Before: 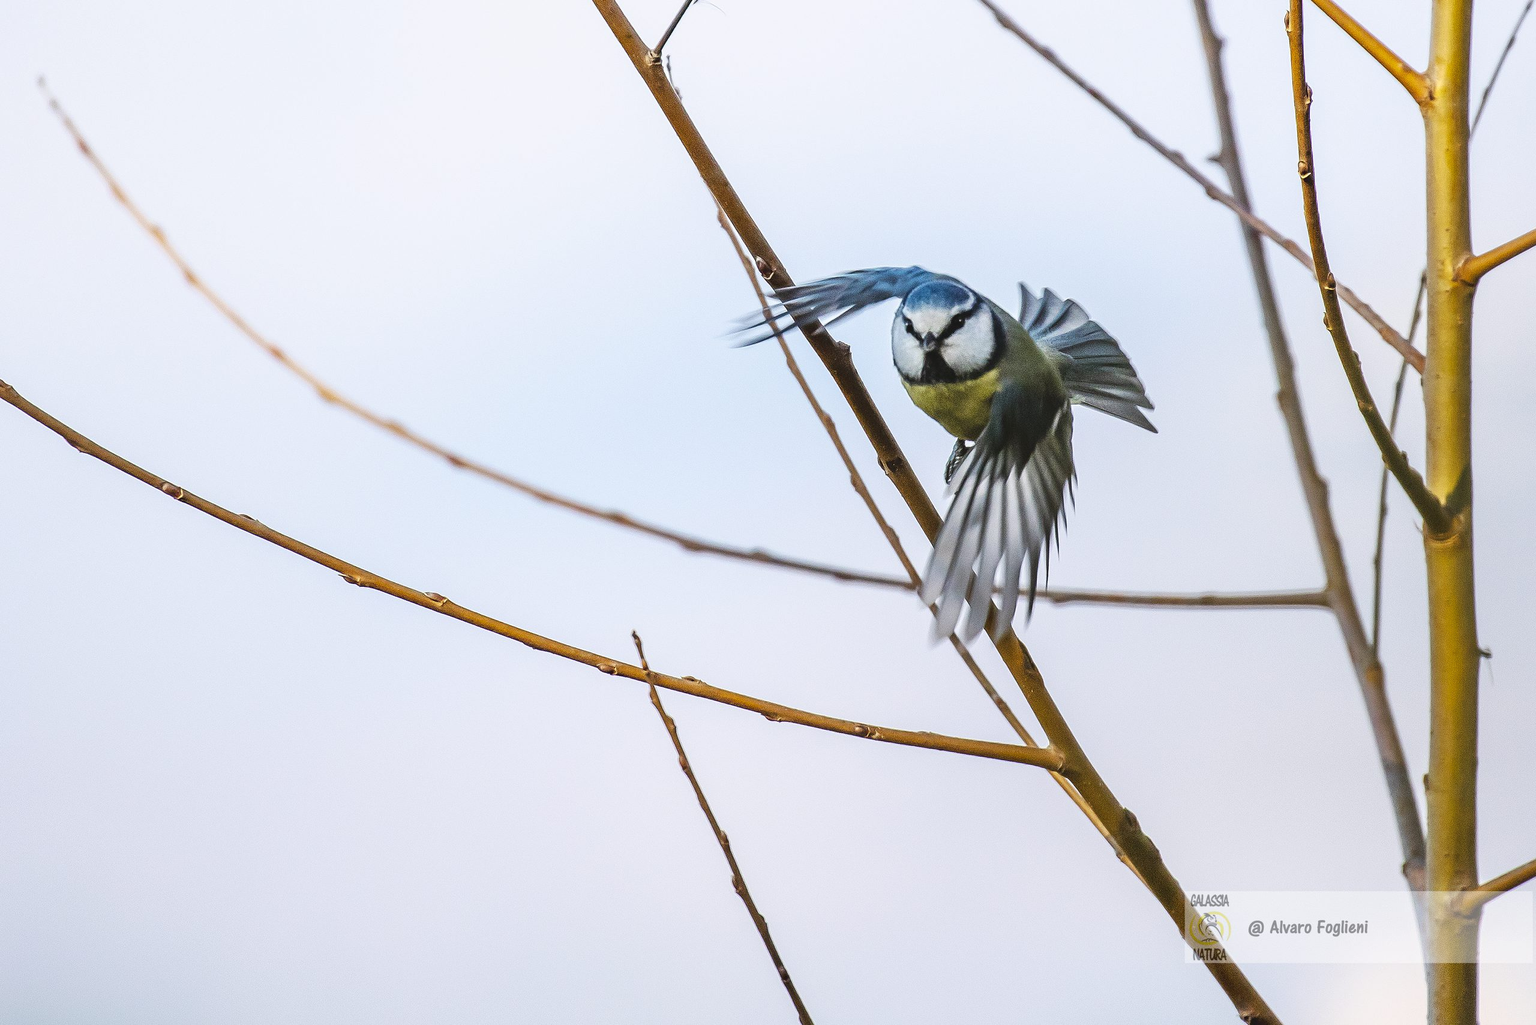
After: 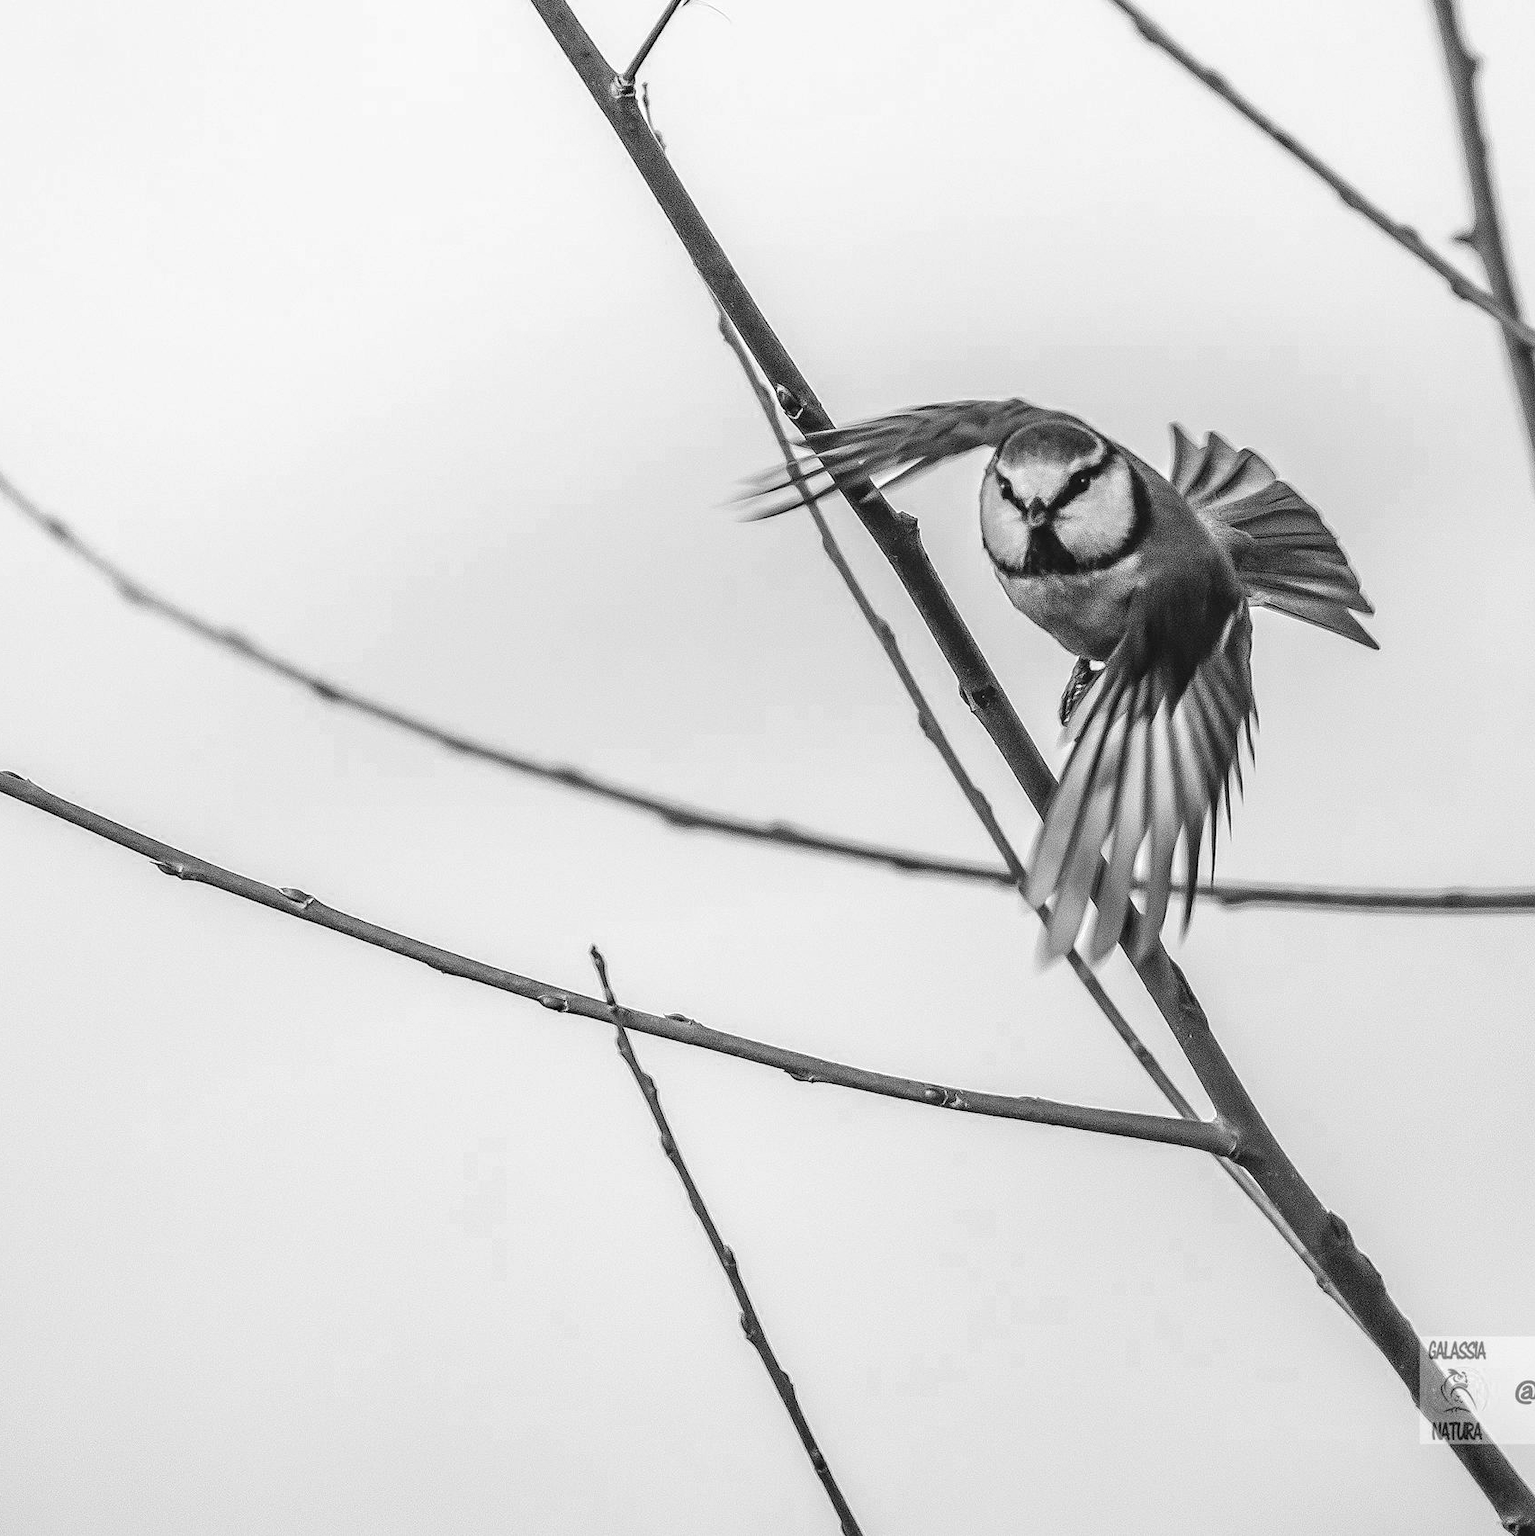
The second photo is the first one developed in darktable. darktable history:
local contrast: detail 130%
color zones: curves: ch0 [(0.002, 0.593) (0.143, 0.417) (0.285, 0.541) (0.455, 0.289) (0.608, 0.327) (0.727, 0.283) (0.869, 0.571) (1, 0.603)]; ch1 [(0, 0) (0.143, 0) (0.286, 0) (0.429, 0) (0.571, 0) (0.714, 0) (0.857, 0)]
color correction: highlights a* -1.43, highlights b* 10.12, shadows a* 0.395, shadows b* 19.35
crop and rotate: left 15.546%, right 17.787%
